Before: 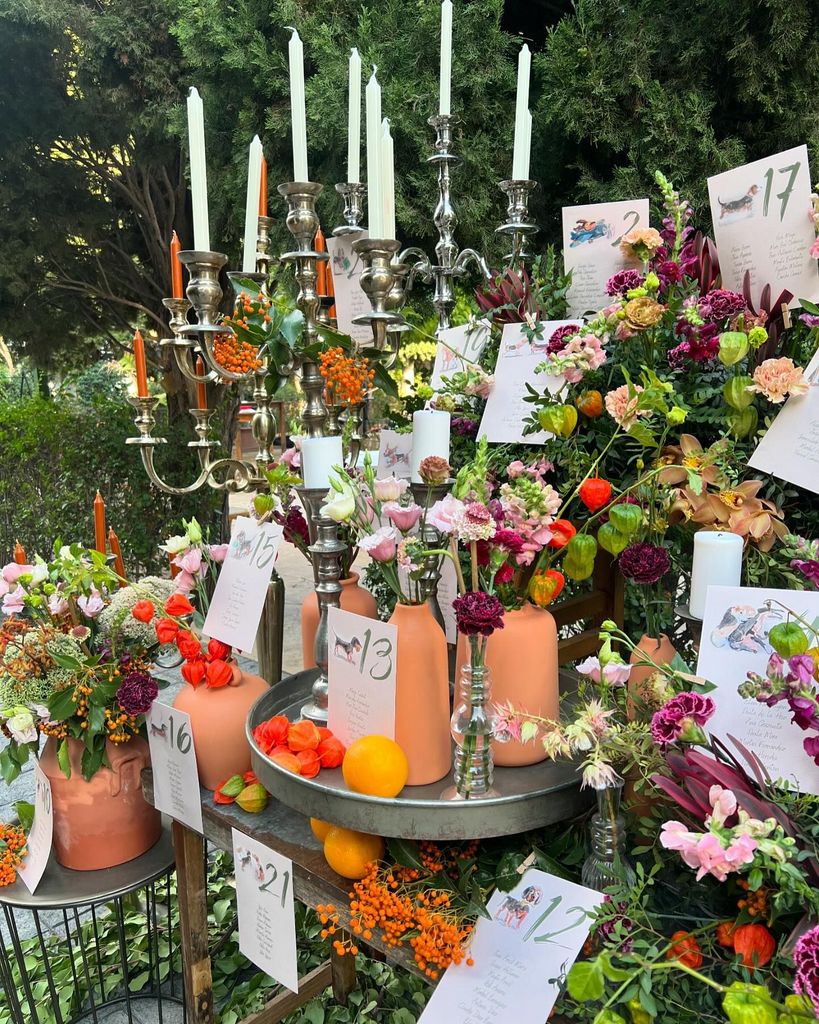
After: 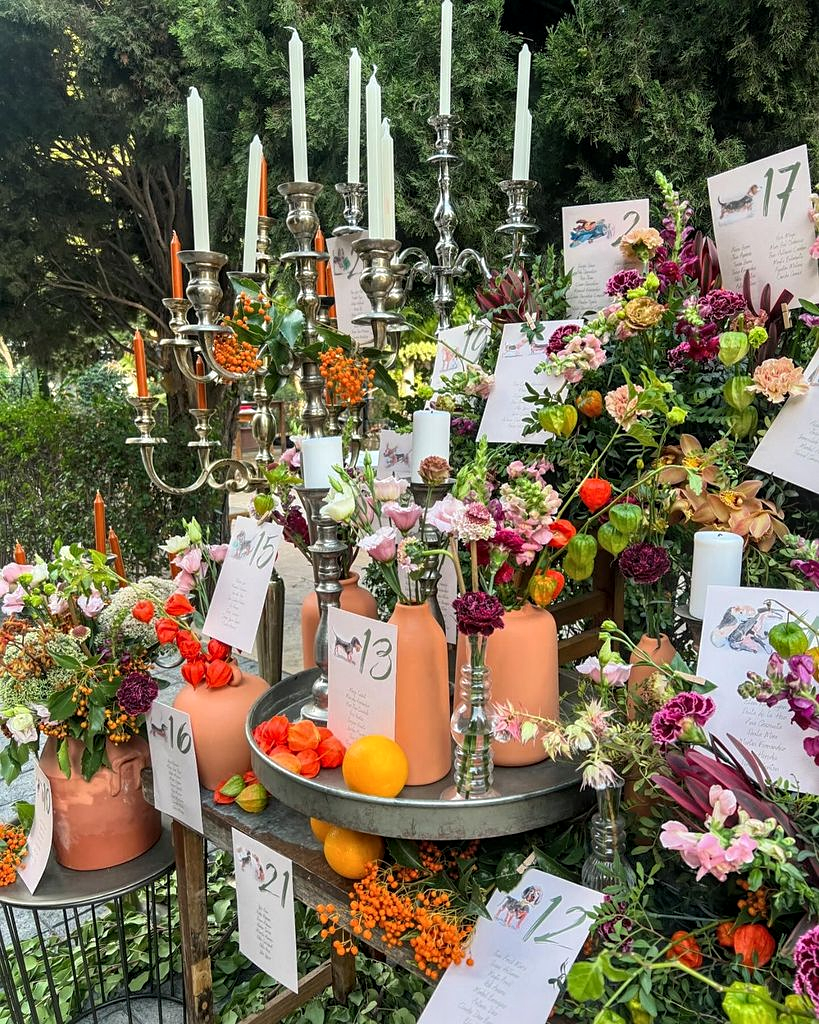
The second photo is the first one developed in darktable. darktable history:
local contrast: on, module defaults
sharpen: amount 0.206
